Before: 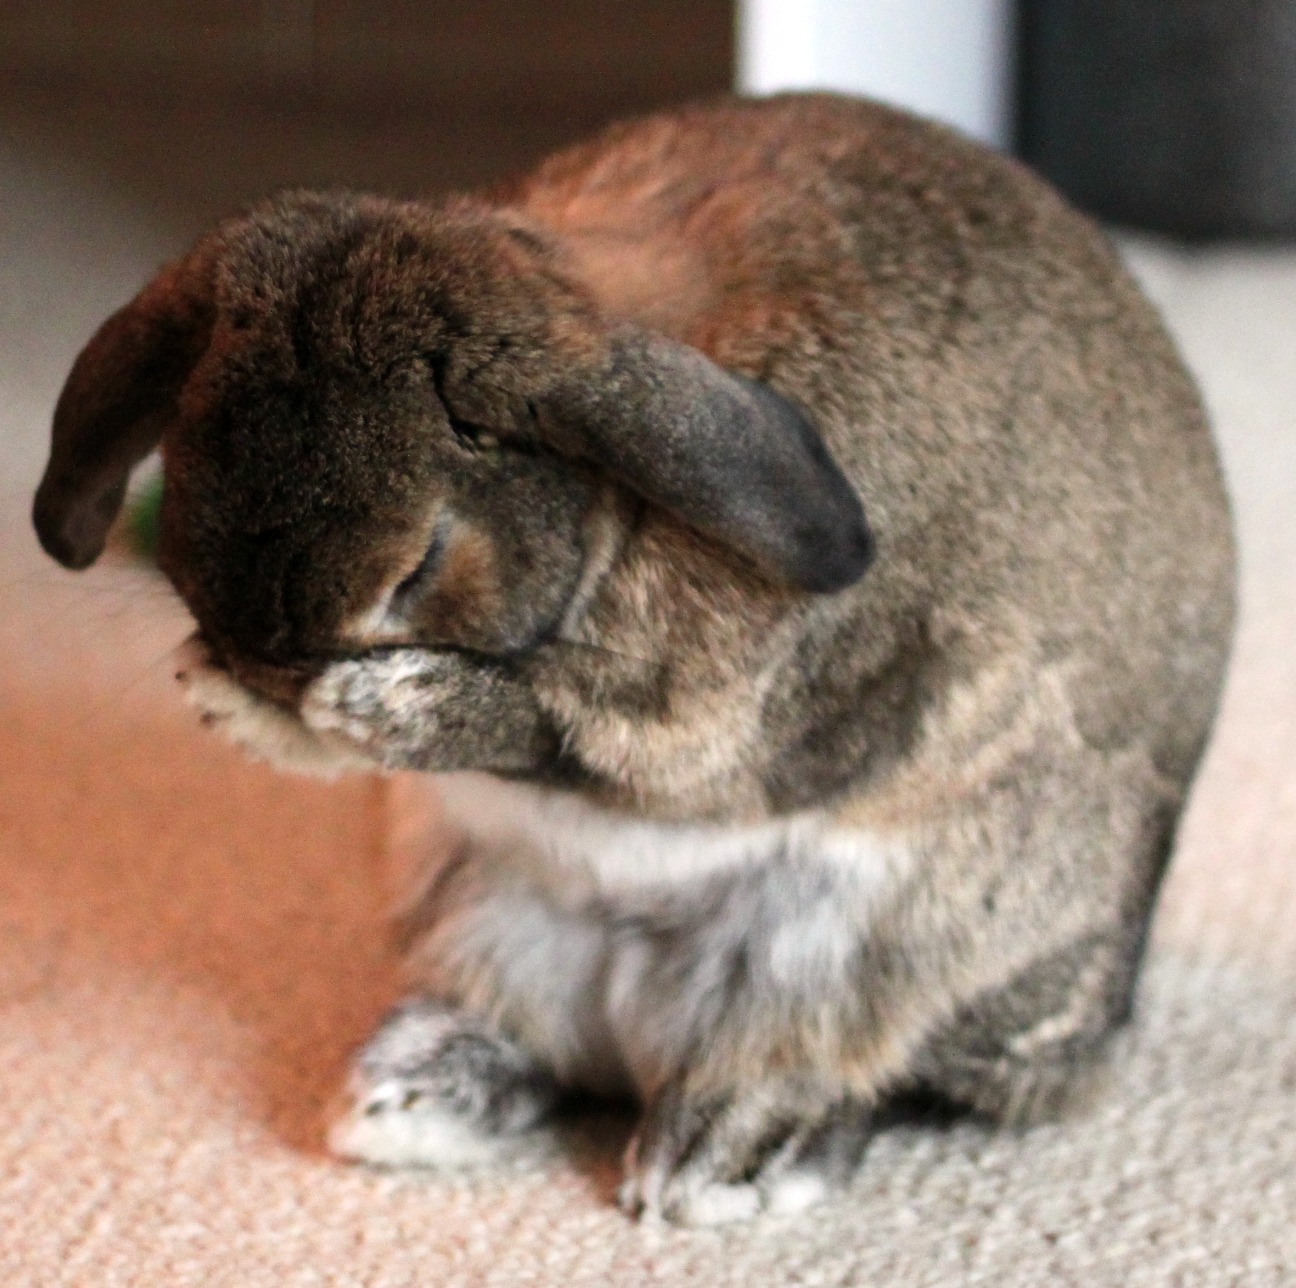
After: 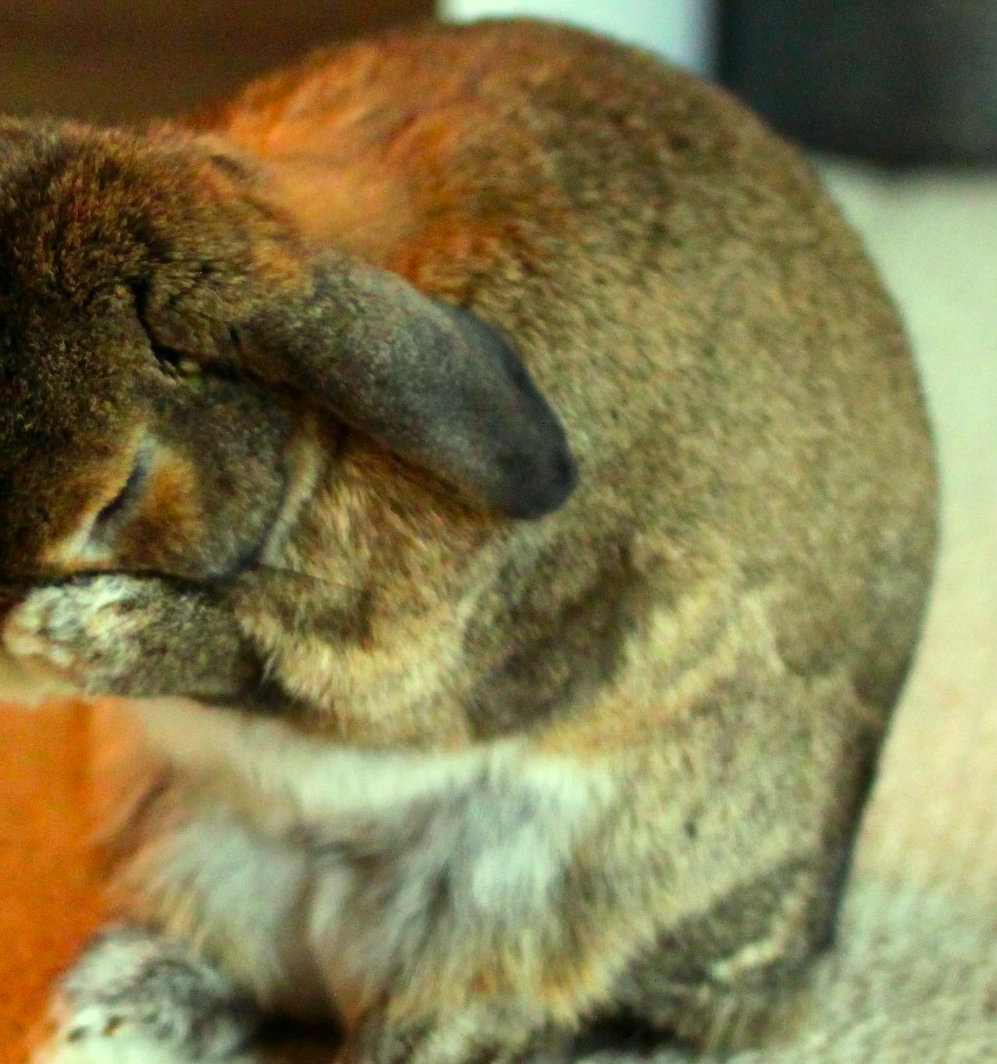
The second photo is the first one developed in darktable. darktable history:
shadows and highlights: radius 264.41, soften with gaussian
crop: left 23.034%, top 5.82%, bottom 11.56%
color correction: highlights a* -11.04, highlights b* 9.89, saturation 1.71
